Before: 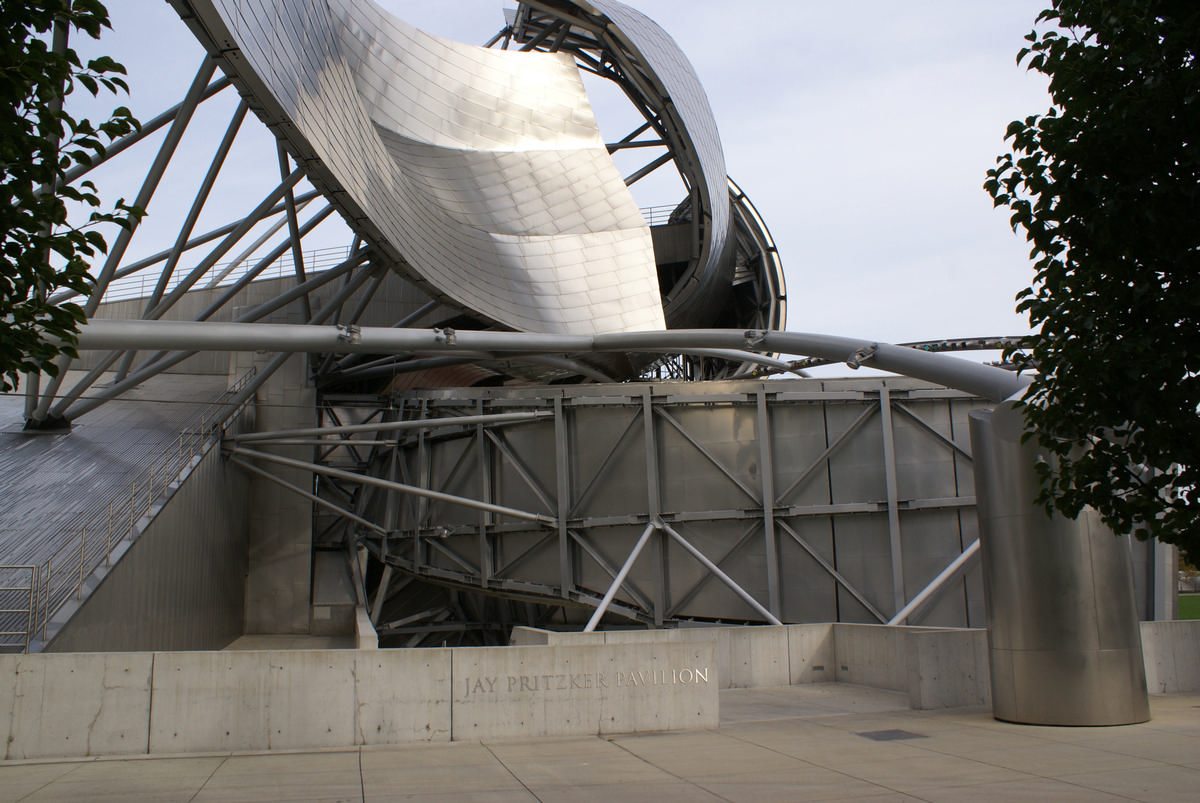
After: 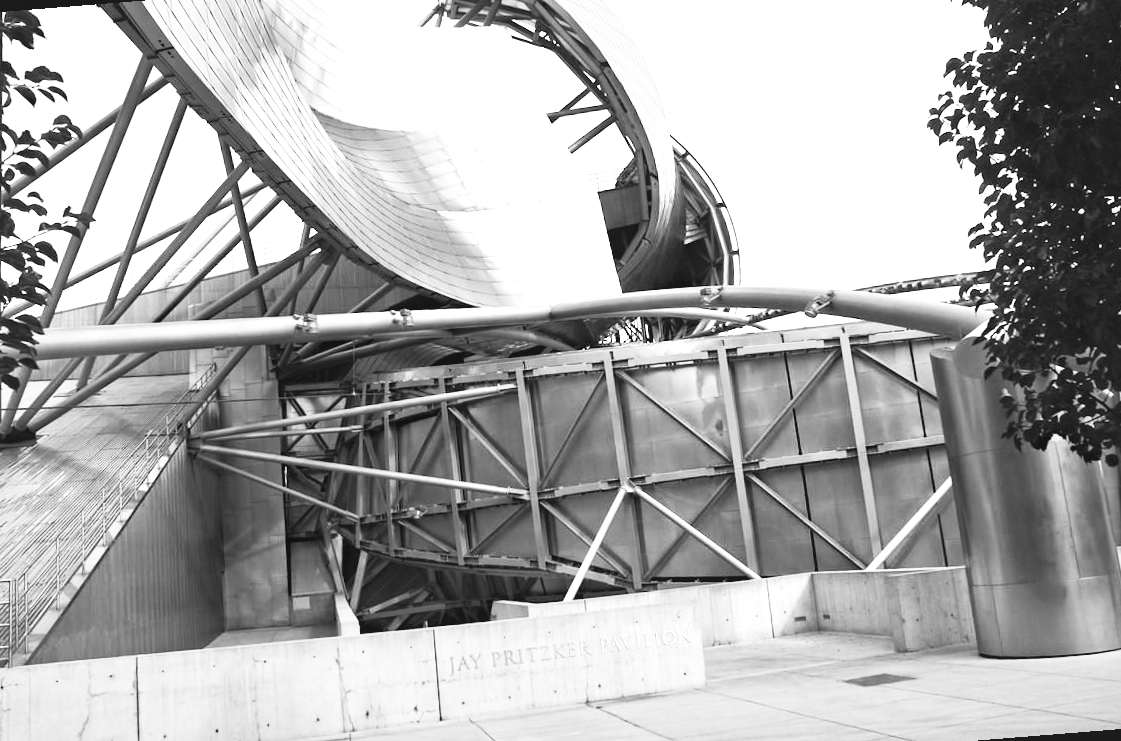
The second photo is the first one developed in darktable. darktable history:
rotate and perspective: rotation -4.57°, crop left 0.054, crop right 0.944, crop top 0.087, crop bottom 0.914
monochrome: on, module defaults
haze removal: strength 0.29, distance 0.25, compatibility mode true, adaptive false
white balance: red 0.954, blue 1.079
exposure: black level correction -0.002, exposure 0.54 EV, compensate highlight preservation false
color balance rgb: linear chroma grading › shadows -2.2%, linear chroma grading › highlights -15%, linear chroma grading › global chroma -10%, linear chroma grading › mid-tones -10%, perceptual saturation grading › global saturation 45%, perceptual saturation grading › highlights -50%, perceptual saturation grading › shadows 30%, perceptual brilliance grading › global brilliance 18%, global vibrance 45%
local contrast: mode bilateral grid, contrast 20, coarseness 50, detail 148%, midtone range 0.2
contrast brightness saturation: contrast 0.39, brightness 0.53
